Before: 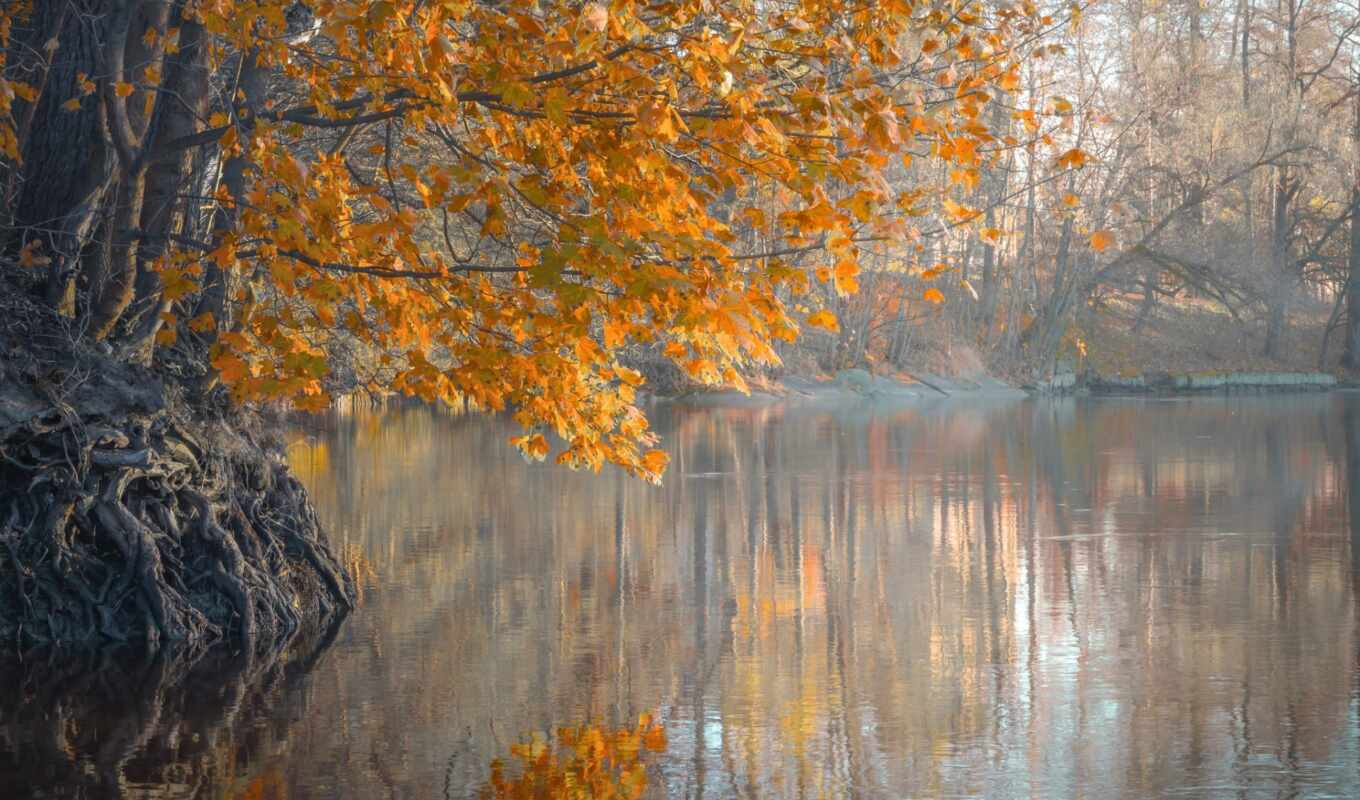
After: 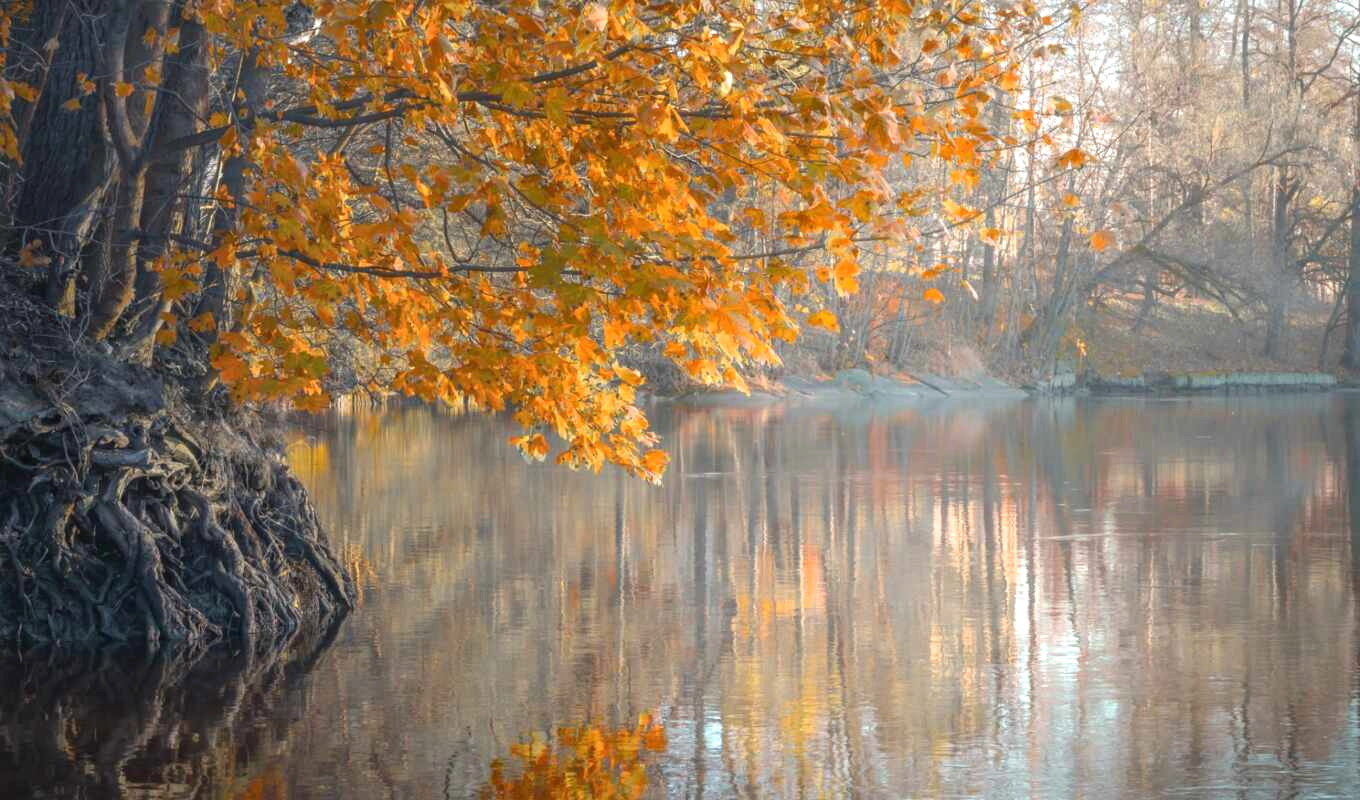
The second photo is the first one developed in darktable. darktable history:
exposure: exposure 0.293 EV, compensate highlight preservation false
